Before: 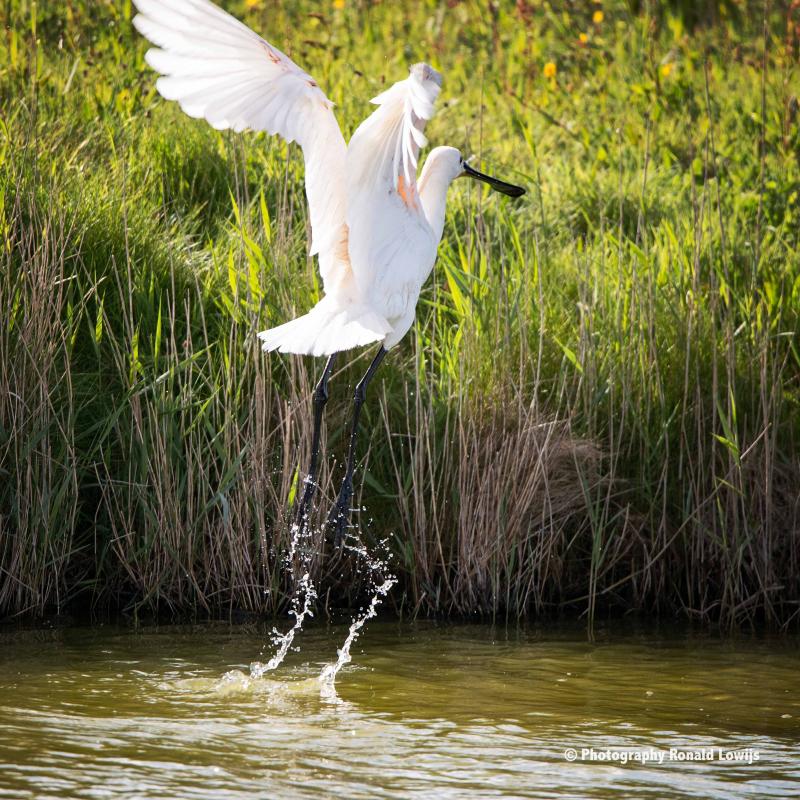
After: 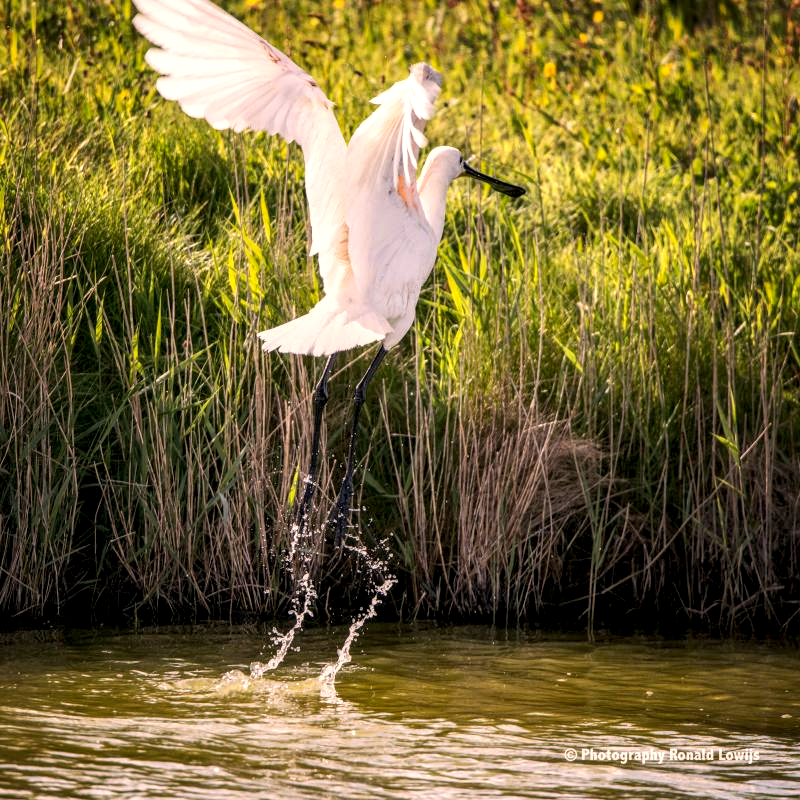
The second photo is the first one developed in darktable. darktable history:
local contrast: highlights 20%, detail 150%
color correction: highlights a* 11.96, highlights b* 11.58
